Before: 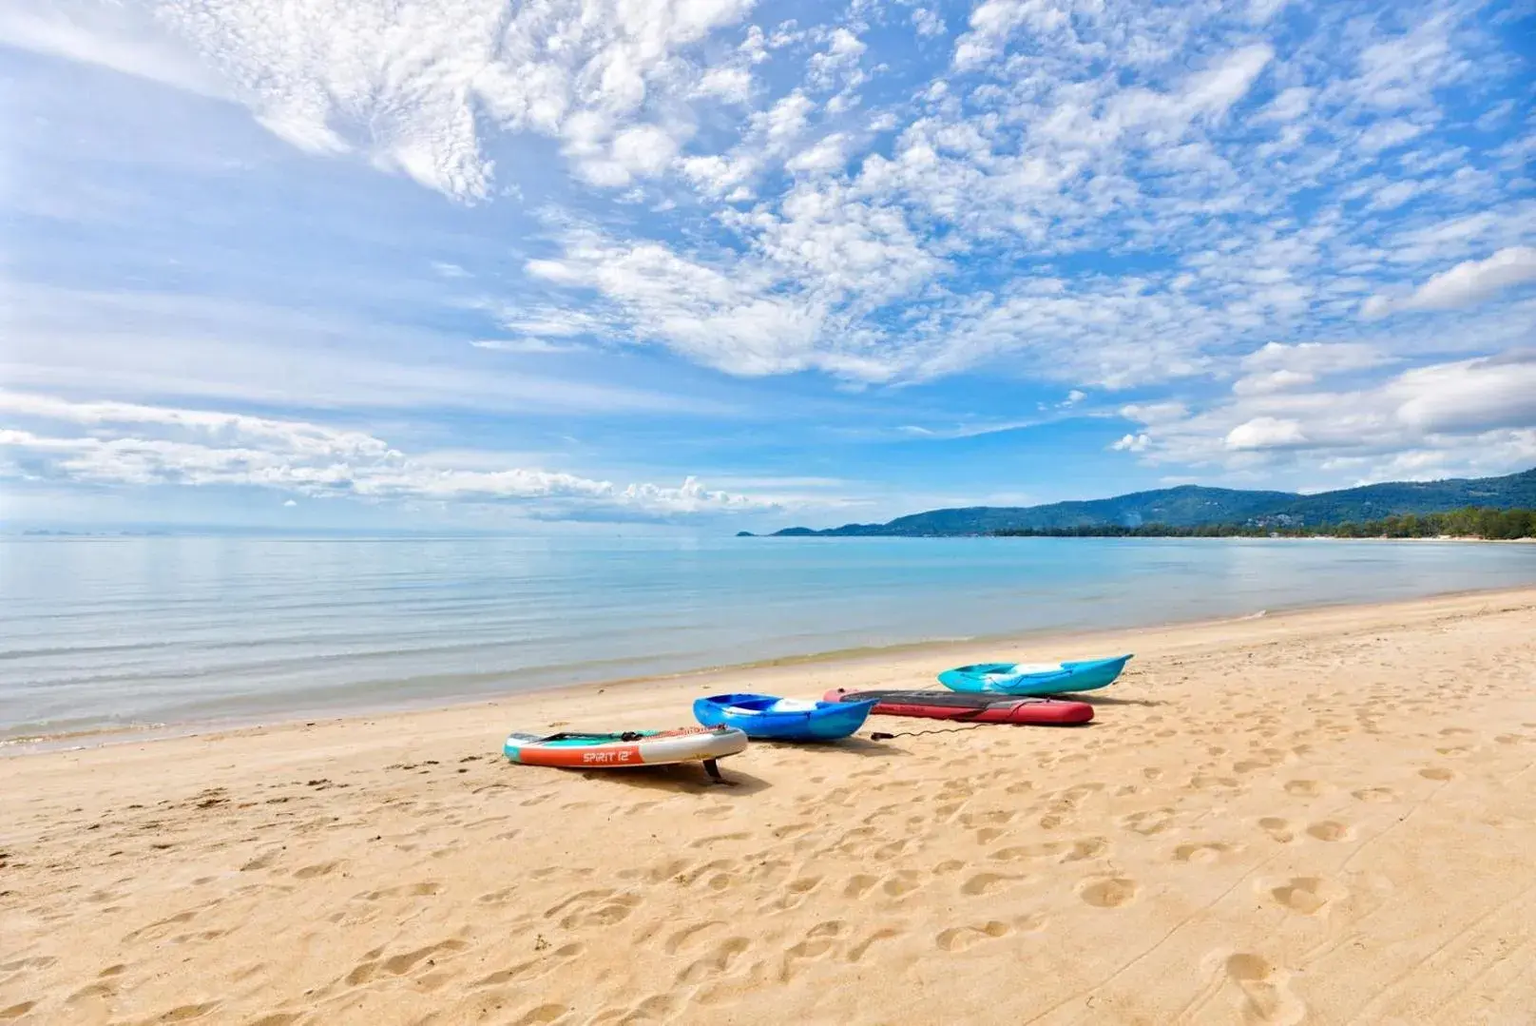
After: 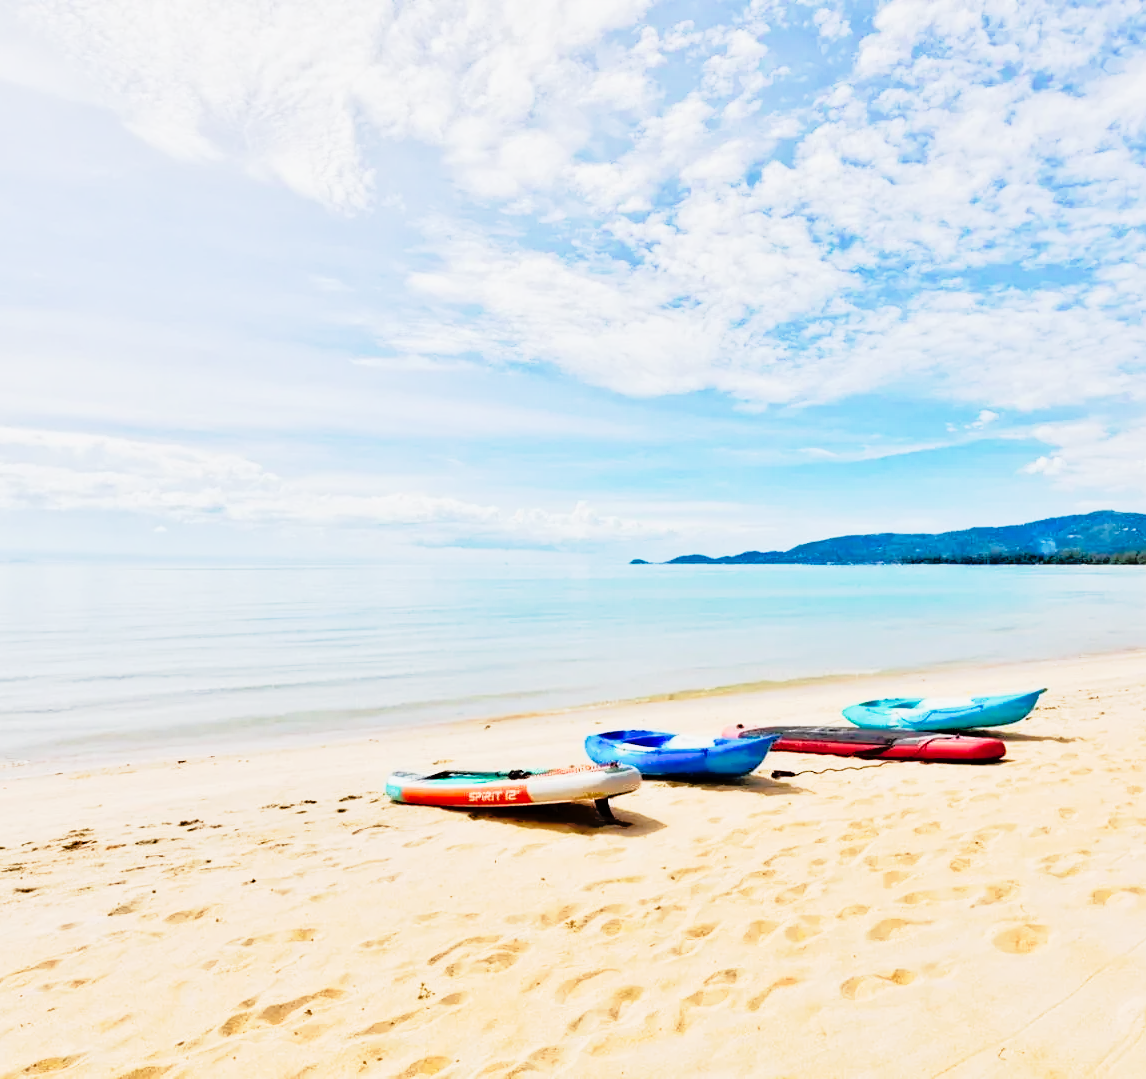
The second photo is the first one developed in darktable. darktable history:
tone equalizer: -8 EV -1.8 EV, -7 EV -1.14 EV, -6 EV -1.63 EV, edges refinement/feathering 500, mask exposure compensation -1.57 EV, preserve details no
tone curve: curves: ch0 [(0, 0) (0.187, 0.12) (0.392, 0.438) (0.704, 0.86) (0.858, 0.938) (1, 0.981)]; ch1 [(0, 0) (0.402, 0.36) (0.476, 0.456) (0.498, 0.501) (0.518, 0.521) (0.58, 0.598) (0.619, 0.663) (0.692, 0.744) (1, 1)]; ch2 [(0, 0) (0.427, 0.417) (0.483, 0.481) (0.503, 0.503) (0.526, 0.53) (0.563, 0.585) (0.626, 0.703) (0.699, 0.753) (0.997, 0.858)], preserve colors none
crop and rotate: left 8.998%, right 20.085%
